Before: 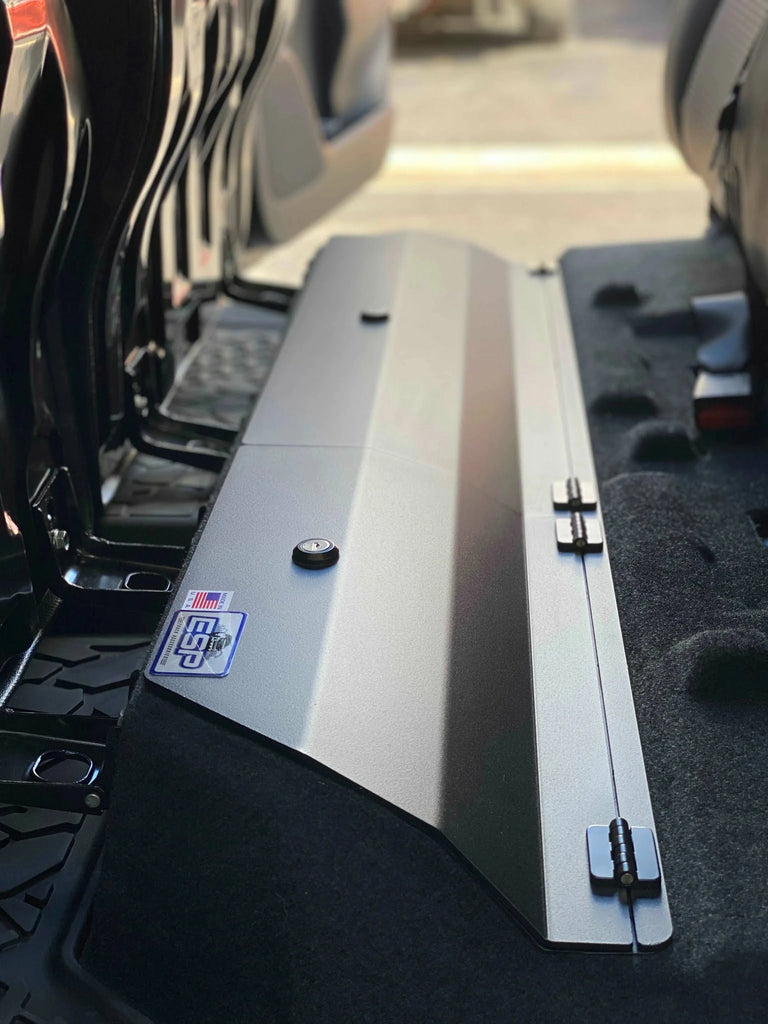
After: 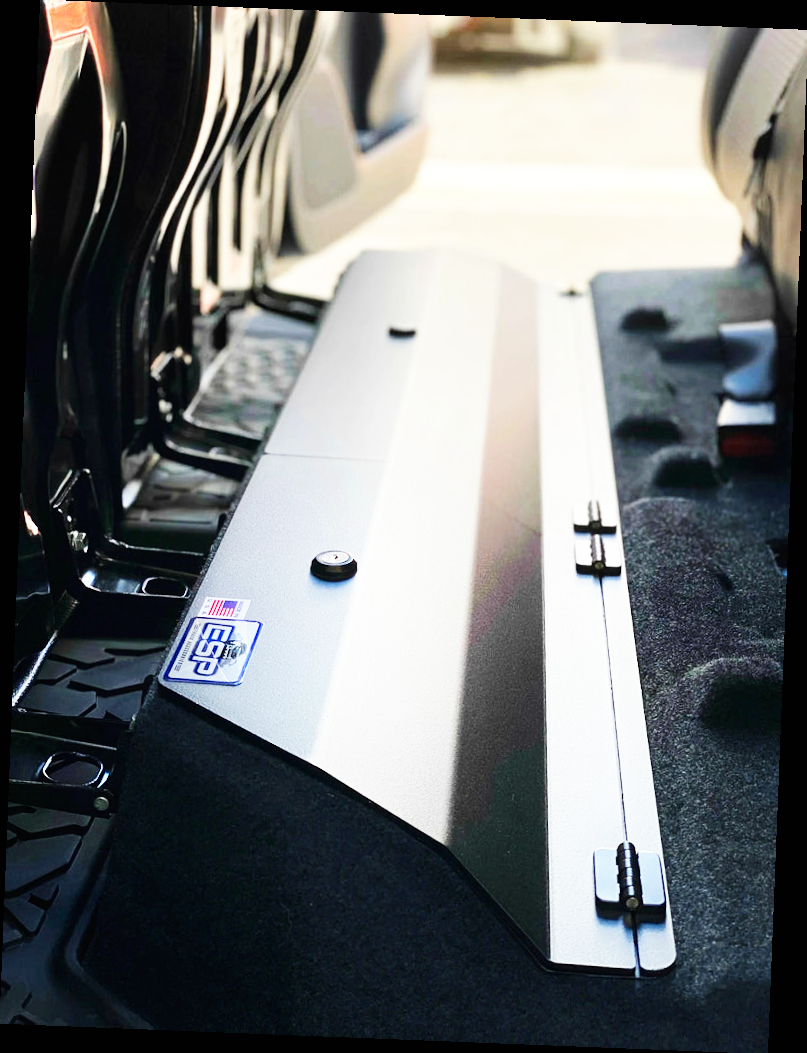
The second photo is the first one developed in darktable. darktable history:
base curve: curves: ch0 [(0, 0) (0.007, 0.004) (0.027, 0.03) (0.046, 0.07) (0.207, 0.54) (0.442, 0.872) (0.673, 0.972) (1, 1)], preserve colors none
rotate and perspective: rotation 2.27°, automatic cropping off
